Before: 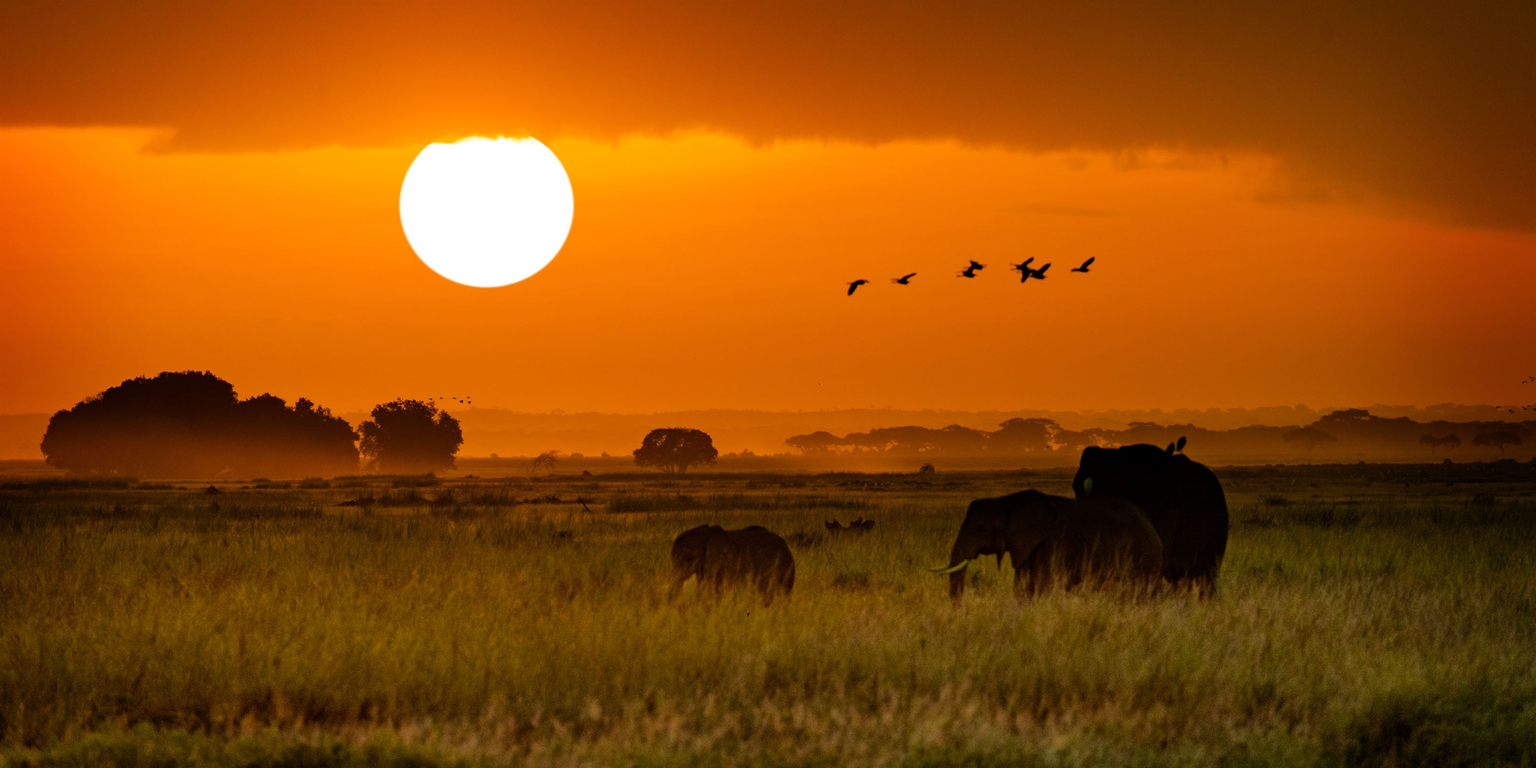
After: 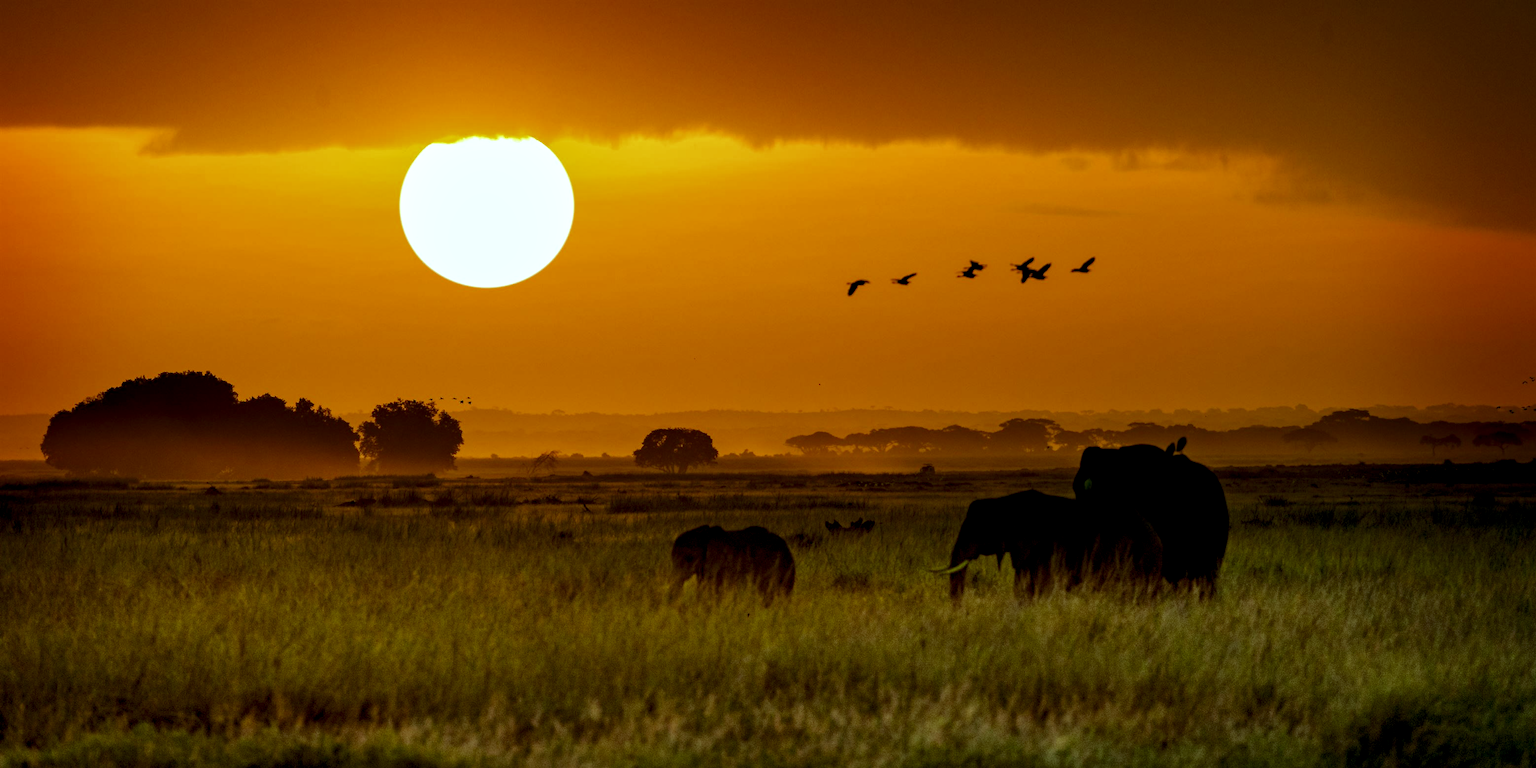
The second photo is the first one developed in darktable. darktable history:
contrast brightness saturation: brightness -0.09
color balance: mode lift, gamma, gain (sRGB), lift [0.997, 0.979, 1.021, 1.011], gamma [1, 1.084, 0.916, 0.998], gain [1, 0.87, 1.13, 1.101], contrast 4.55%, contrast fulcrum 38.24%, output saturation 104.09%
local contrast: detail 130%
